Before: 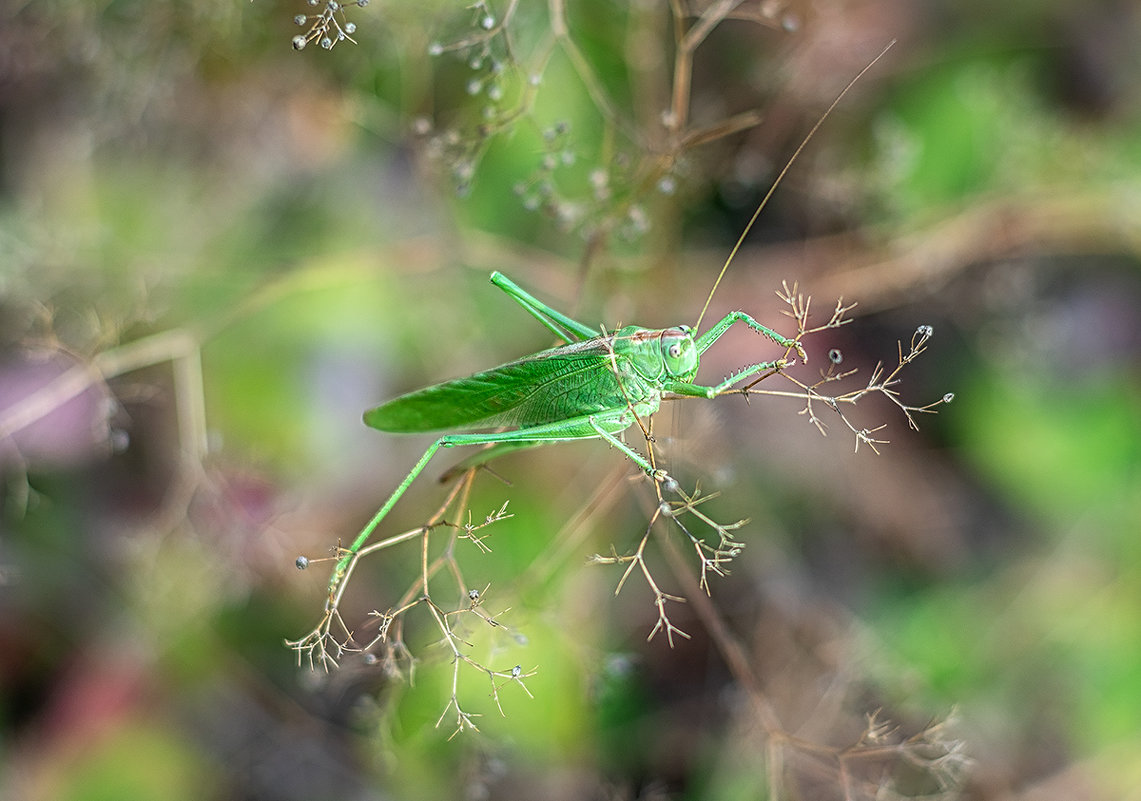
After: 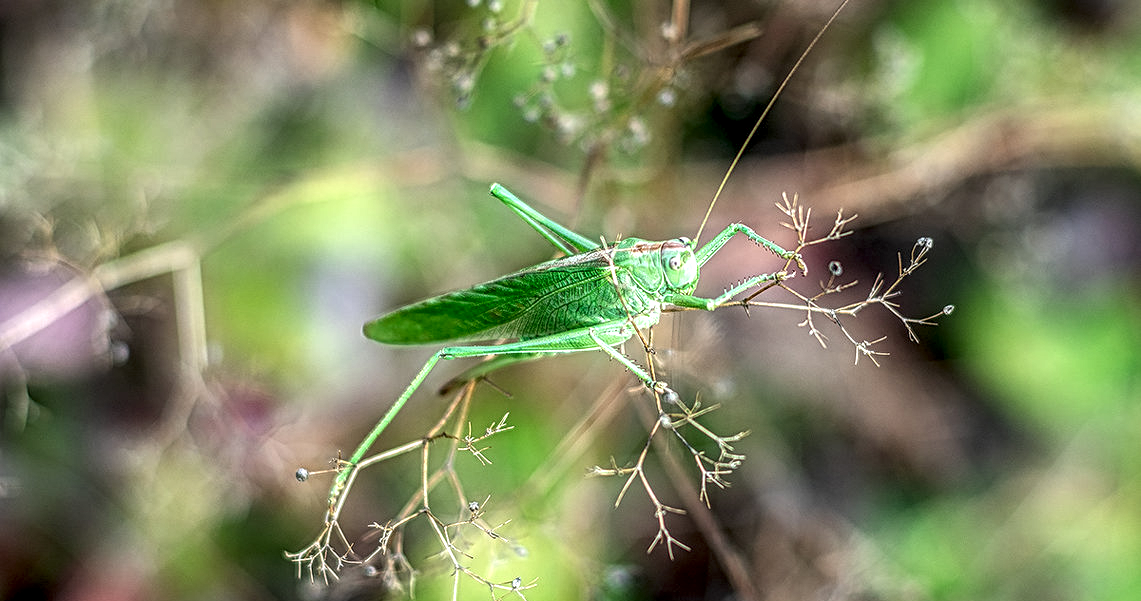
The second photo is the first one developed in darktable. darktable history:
crop: top 11.033%, bottom 13.892%
local contrast: highlights 63%, shadows 54%, detail 168%, midtone range 0.509
